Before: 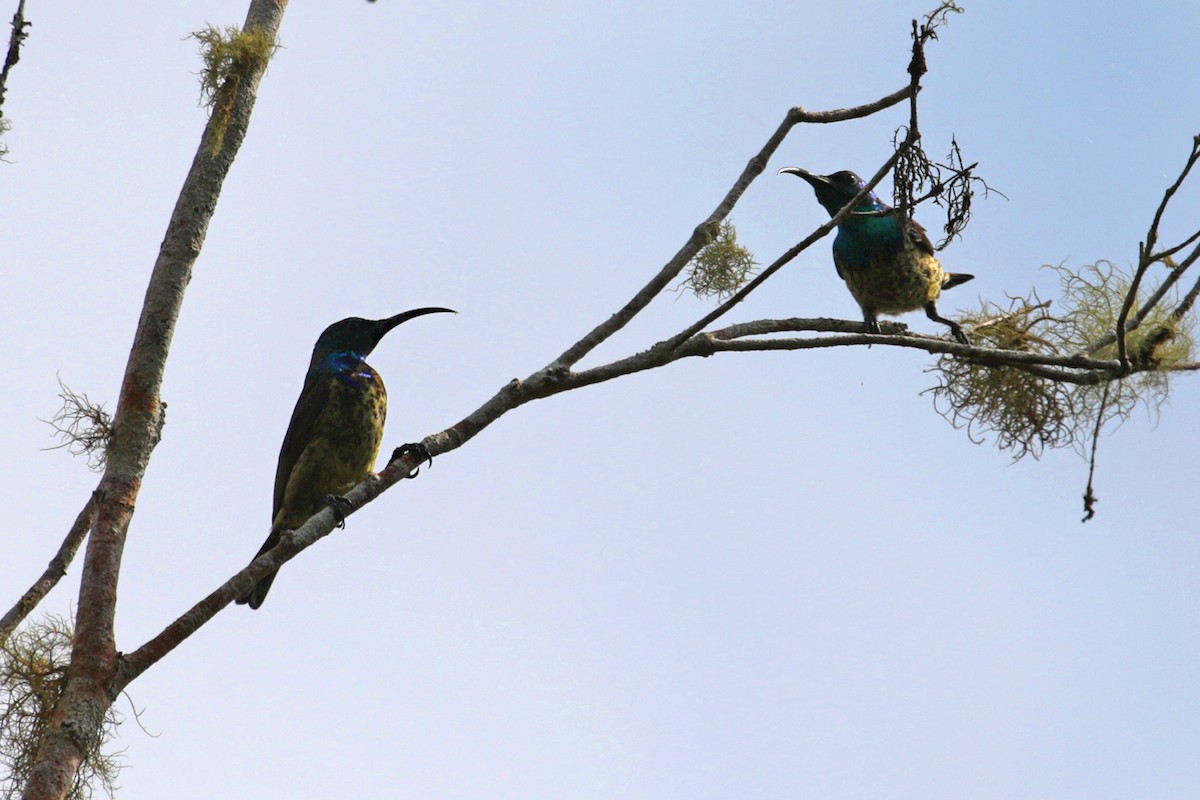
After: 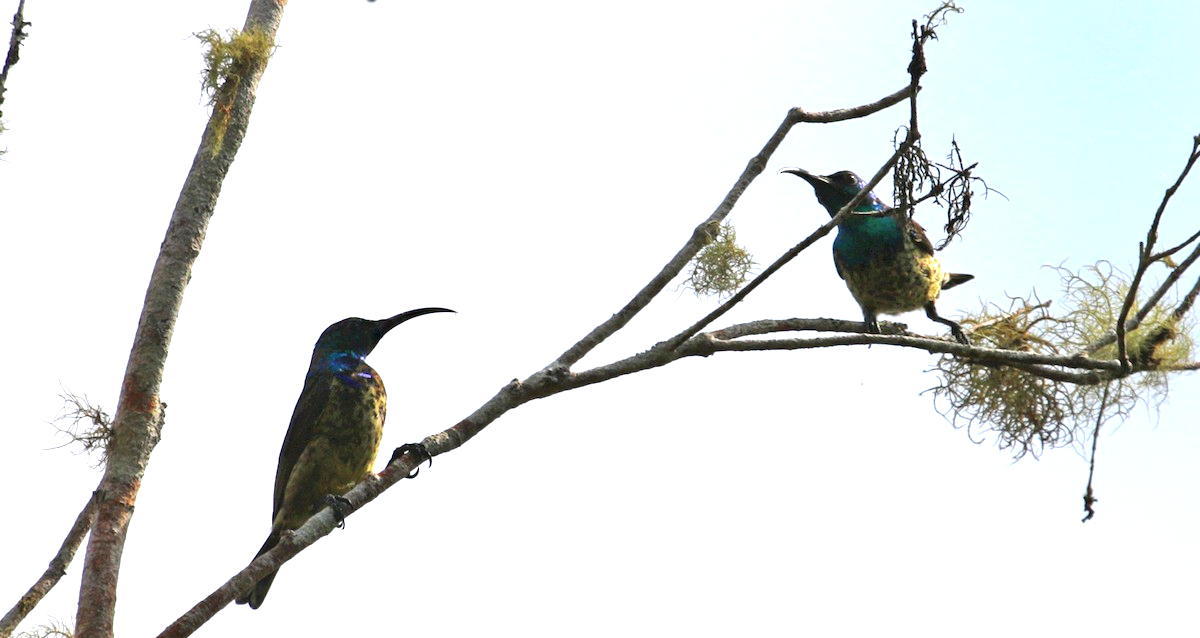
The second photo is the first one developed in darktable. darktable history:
crop: bottom 19.669%
exposure: exposure 0.911 EV, compensate exposure bias true, compensate highlight preservation false
